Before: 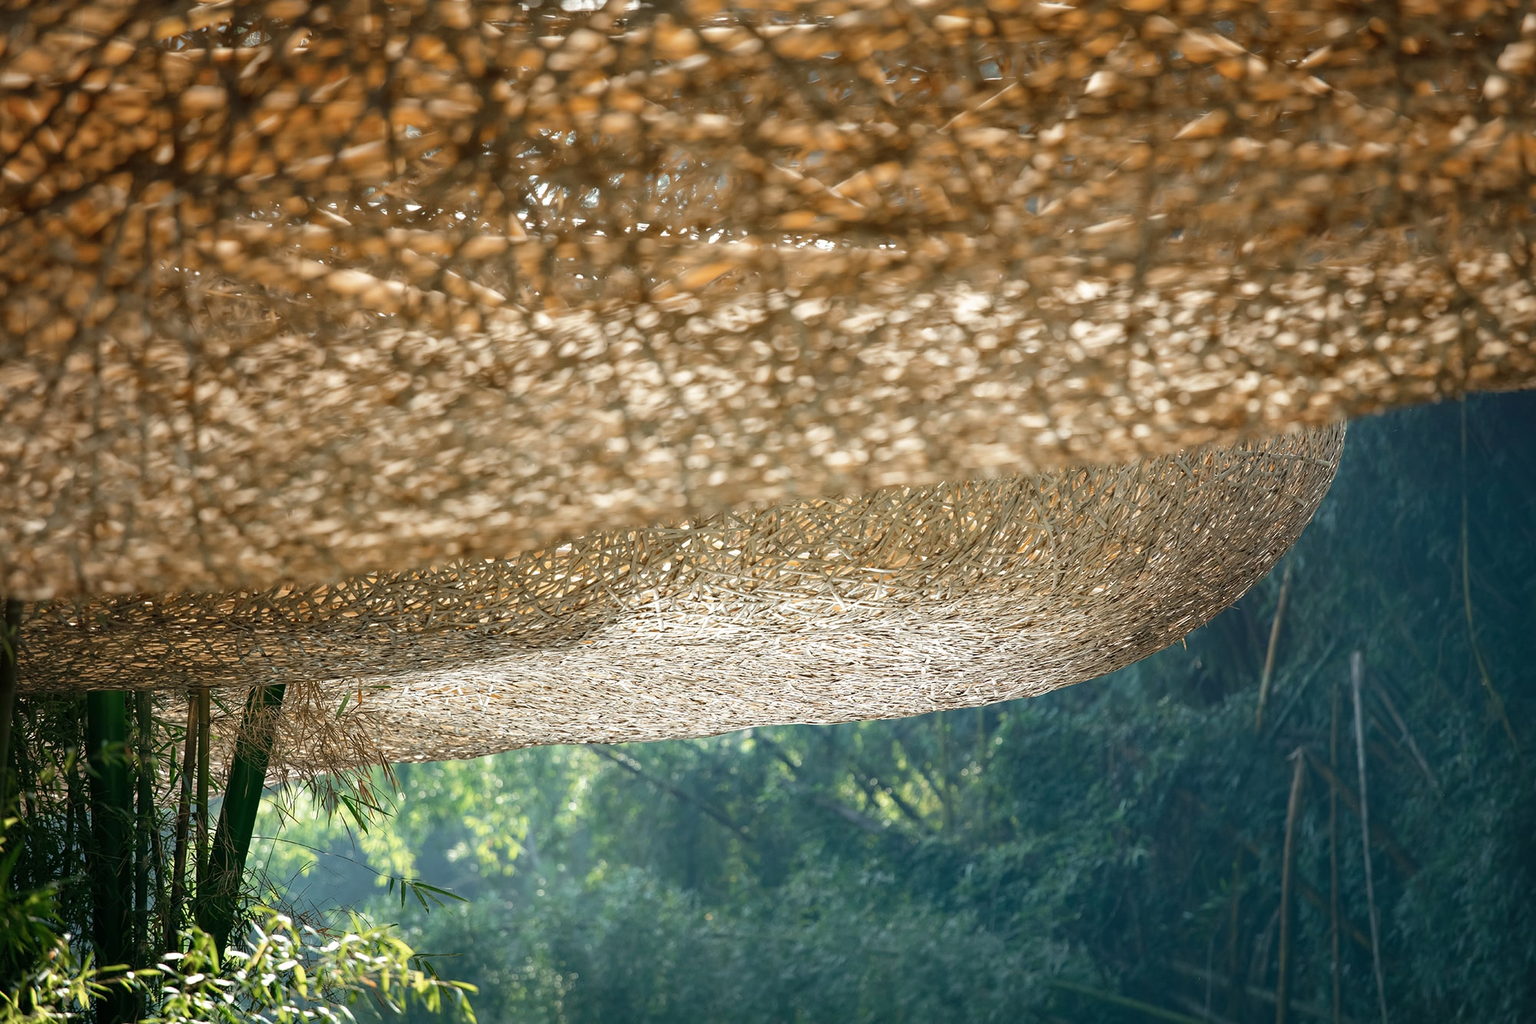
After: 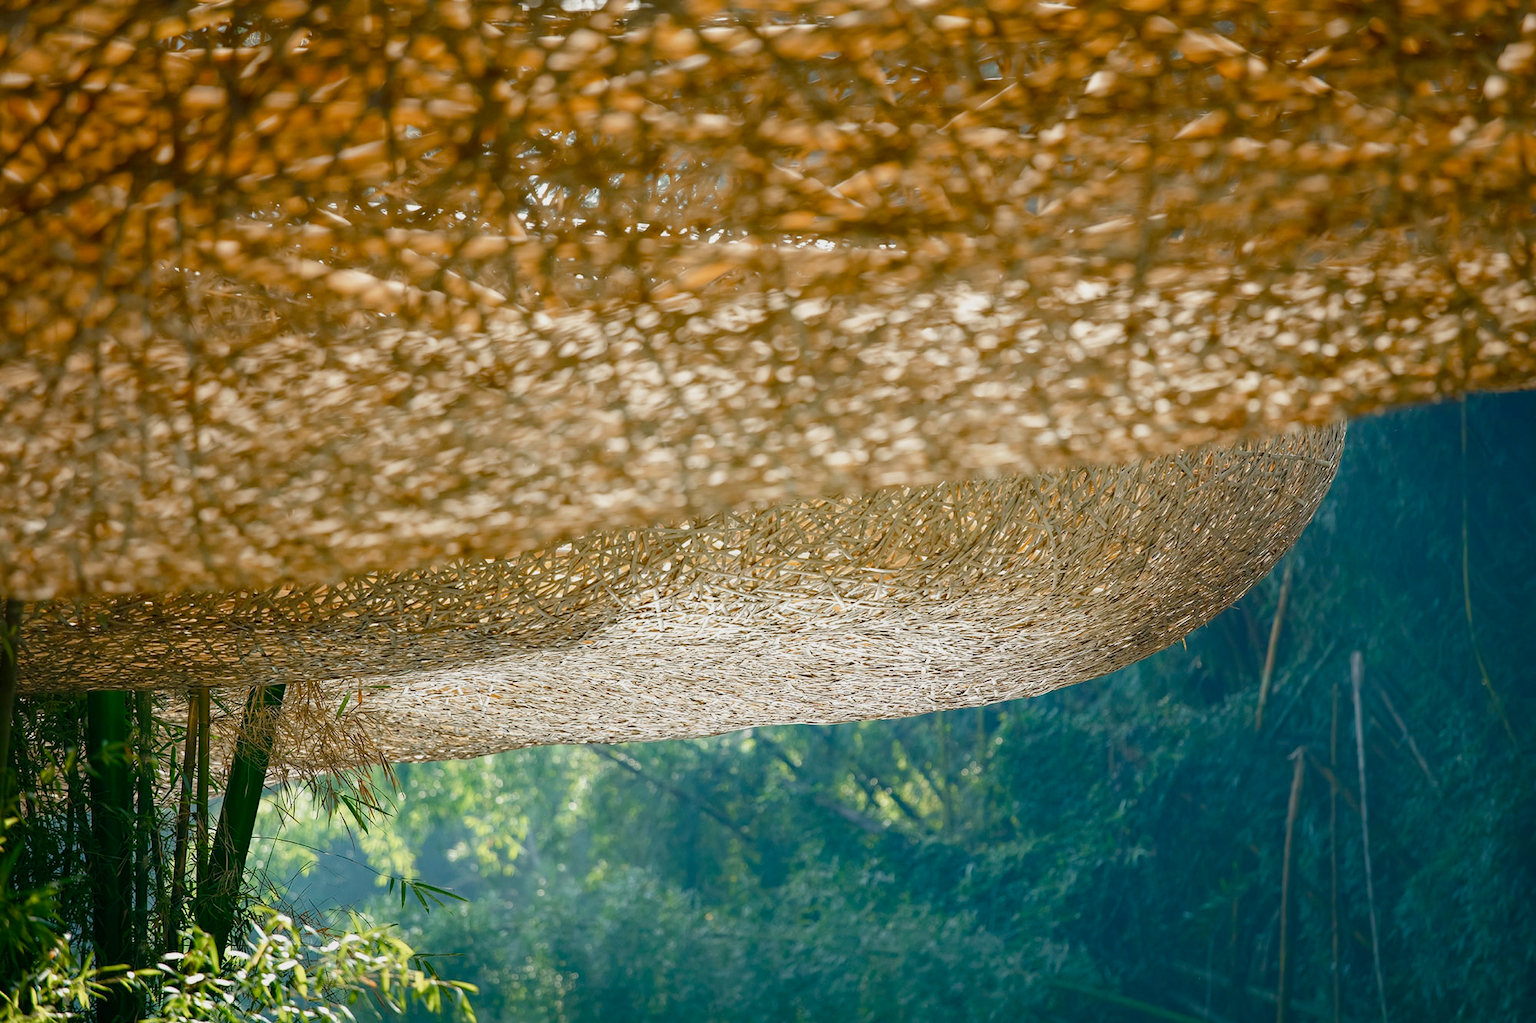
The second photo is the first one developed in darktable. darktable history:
color balance rgb: shadows lift › luminance -4.704%, shadows lift › chroma 1.223%, shadows lift › hue 219.23°, perceptual saturation grading › global saturation 20%, perceptual saturation grading › highlights -24.782%, perceptual saturation grading › shadows 49.276%, contrast -10.516%
